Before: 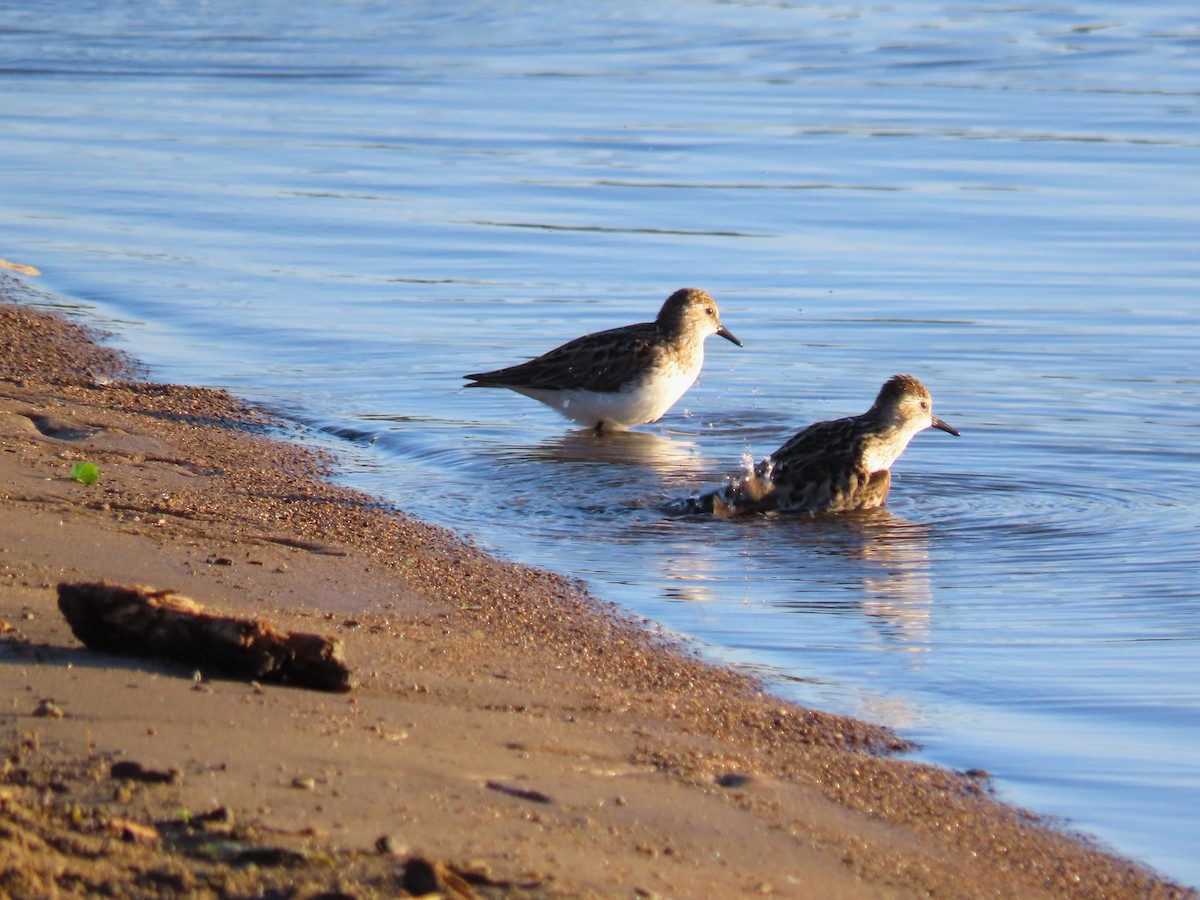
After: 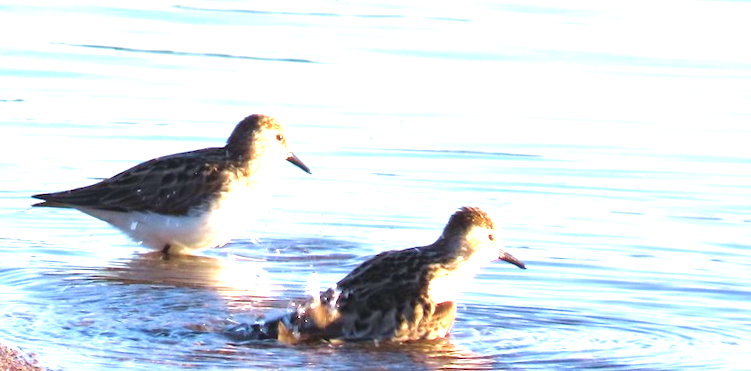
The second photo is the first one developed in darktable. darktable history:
exposure: black level correction 0, exposure 1.5 EV, compensate exposure bias true, compensate highlight preservation false
velvia: on, module defaults
rotate and perspective: rotation 1.57°, crop left 0.018, crop right 0.982, crop top 0.039, crop bottom 0.961
crop: left 36.005%, top 18.293%, right 0.31%, bottom 38.444%
